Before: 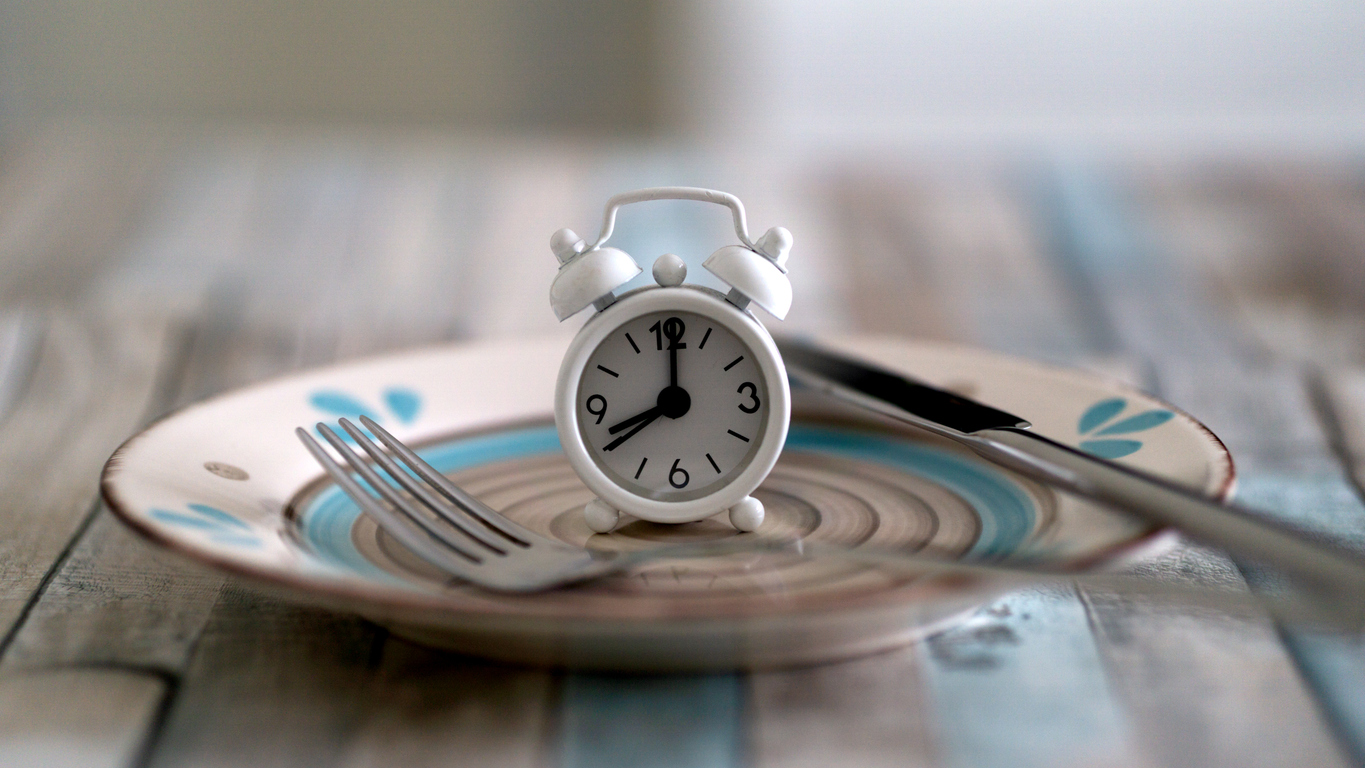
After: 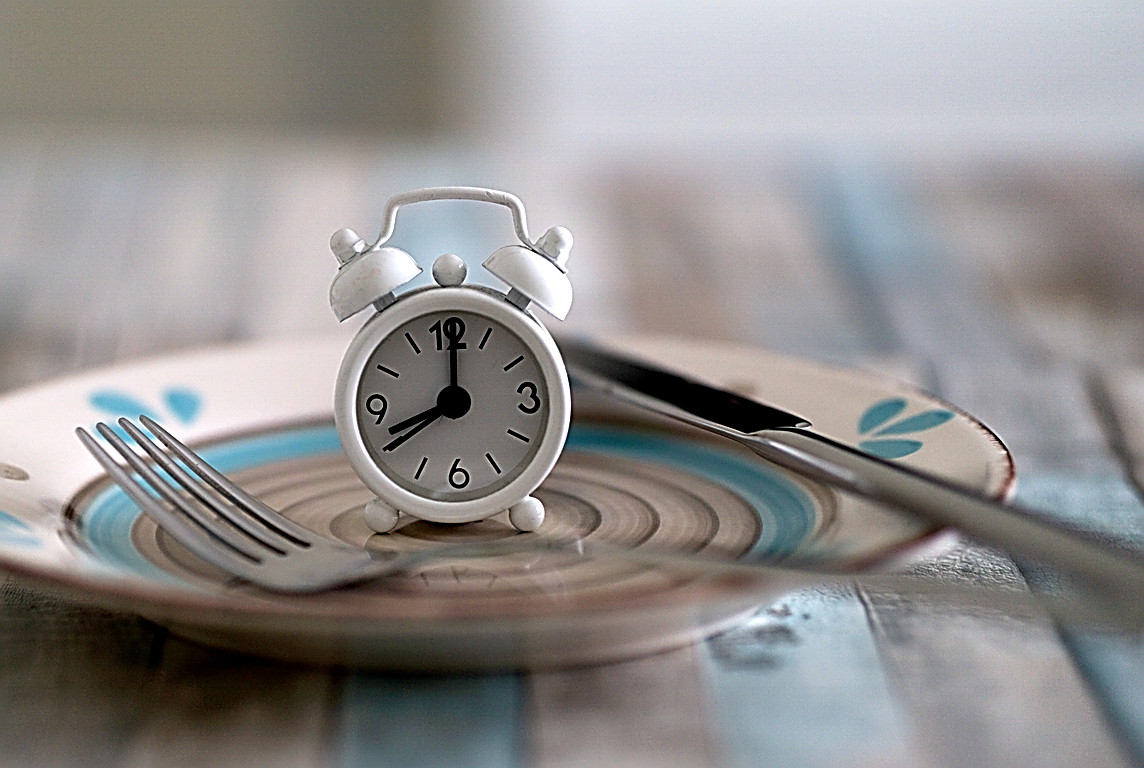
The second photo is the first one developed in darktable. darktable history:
crop: left 16.145%
sharpen: amount 1.861
